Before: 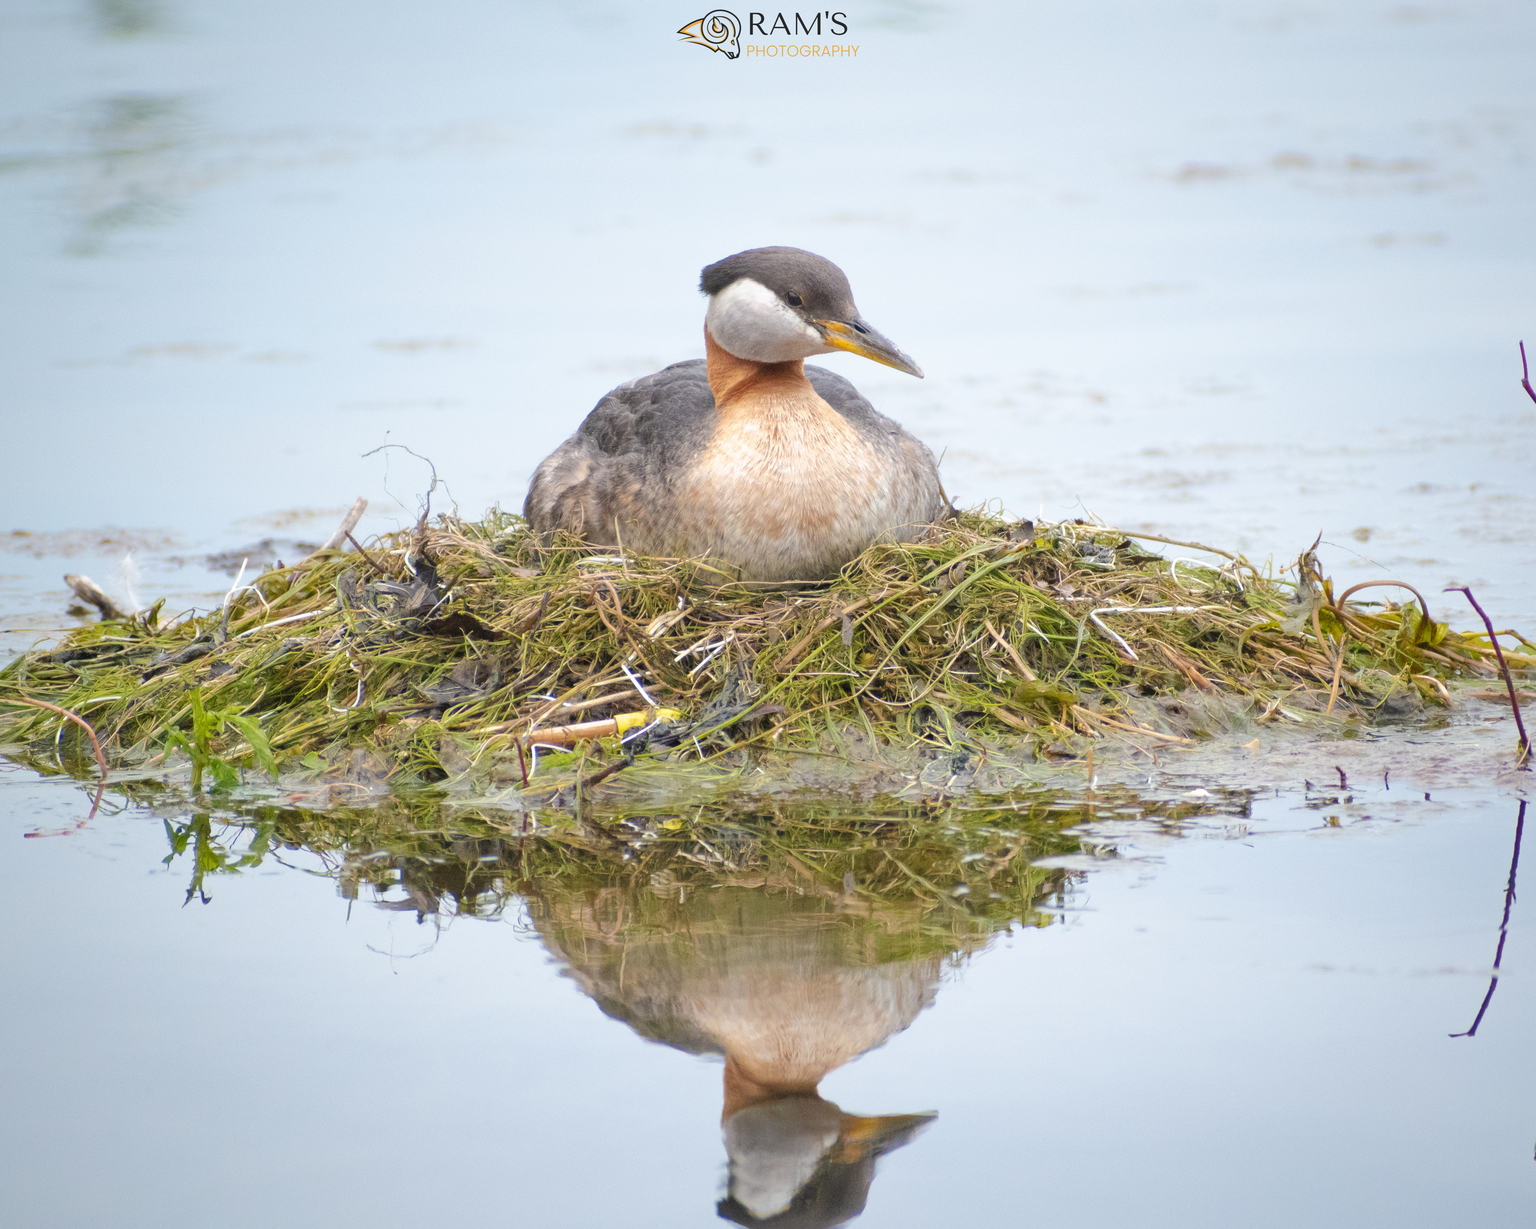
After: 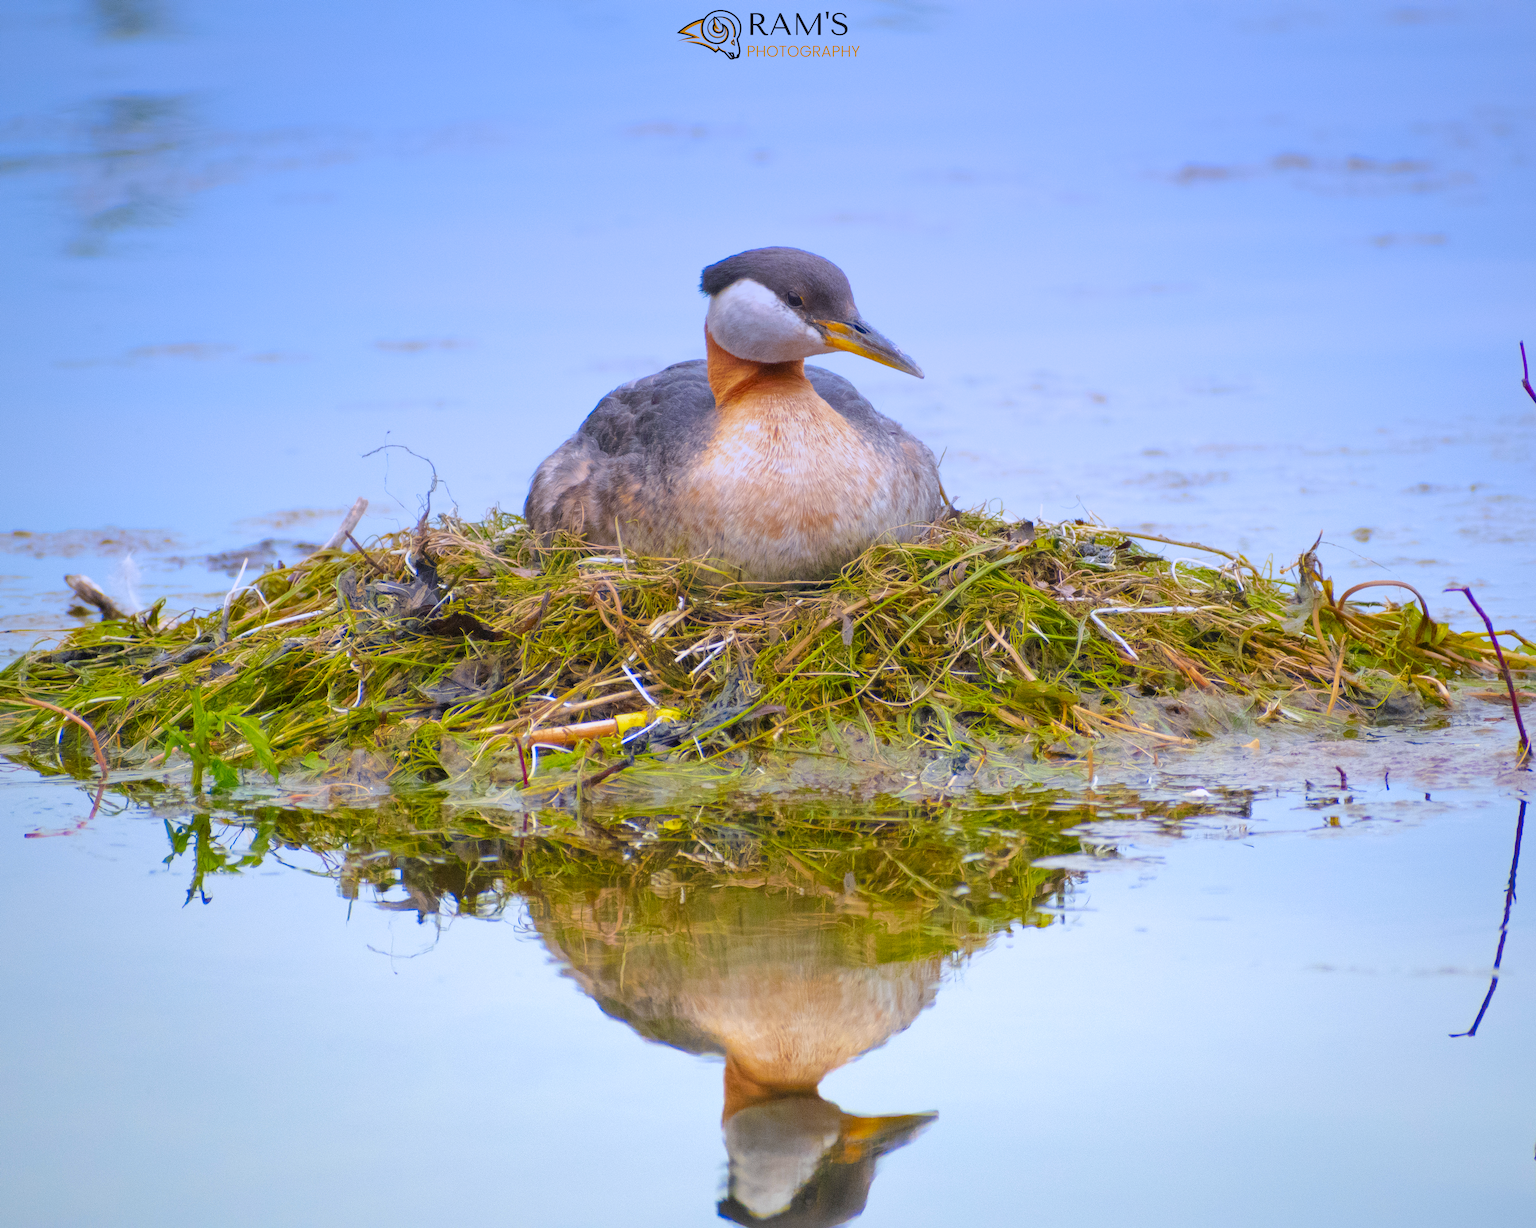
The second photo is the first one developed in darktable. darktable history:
color contrast: green-magenta contrast 1.55, blue-yellow contrast 1.83
shadows and highlights: radius 125.46, shadows 21.19, highlights -21.19, low approximation 0.01
levels: levels [0.016, 0.492, 0.969]
graduated density: hue 238.83°, saturation 50%
